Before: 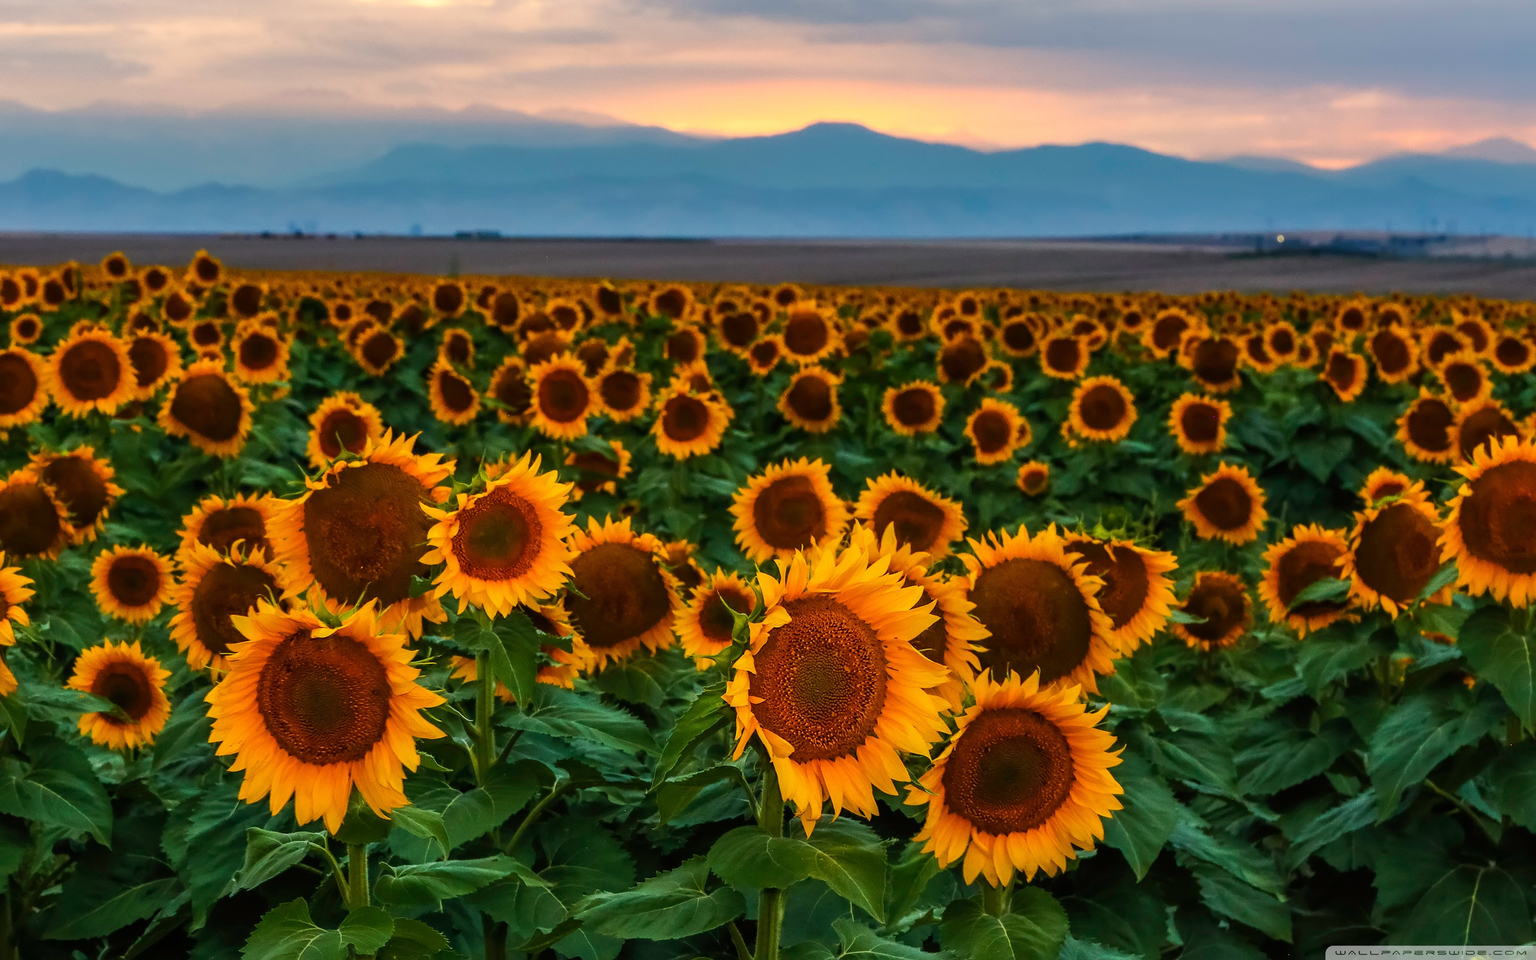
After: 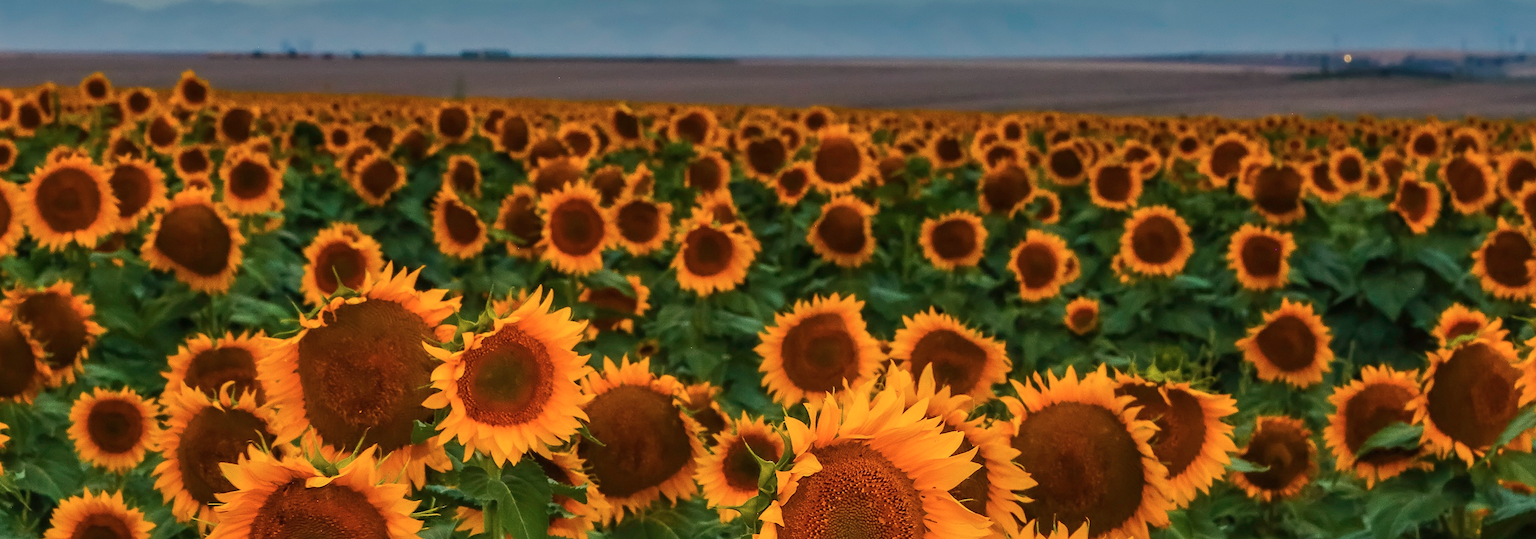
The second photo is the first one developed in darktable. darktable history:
crop: left 1.744%, top 19.225%, right 5.069%, bottom 28.357%
white balance: red 1.127, blue 0.943
color balance: contrast -15%
